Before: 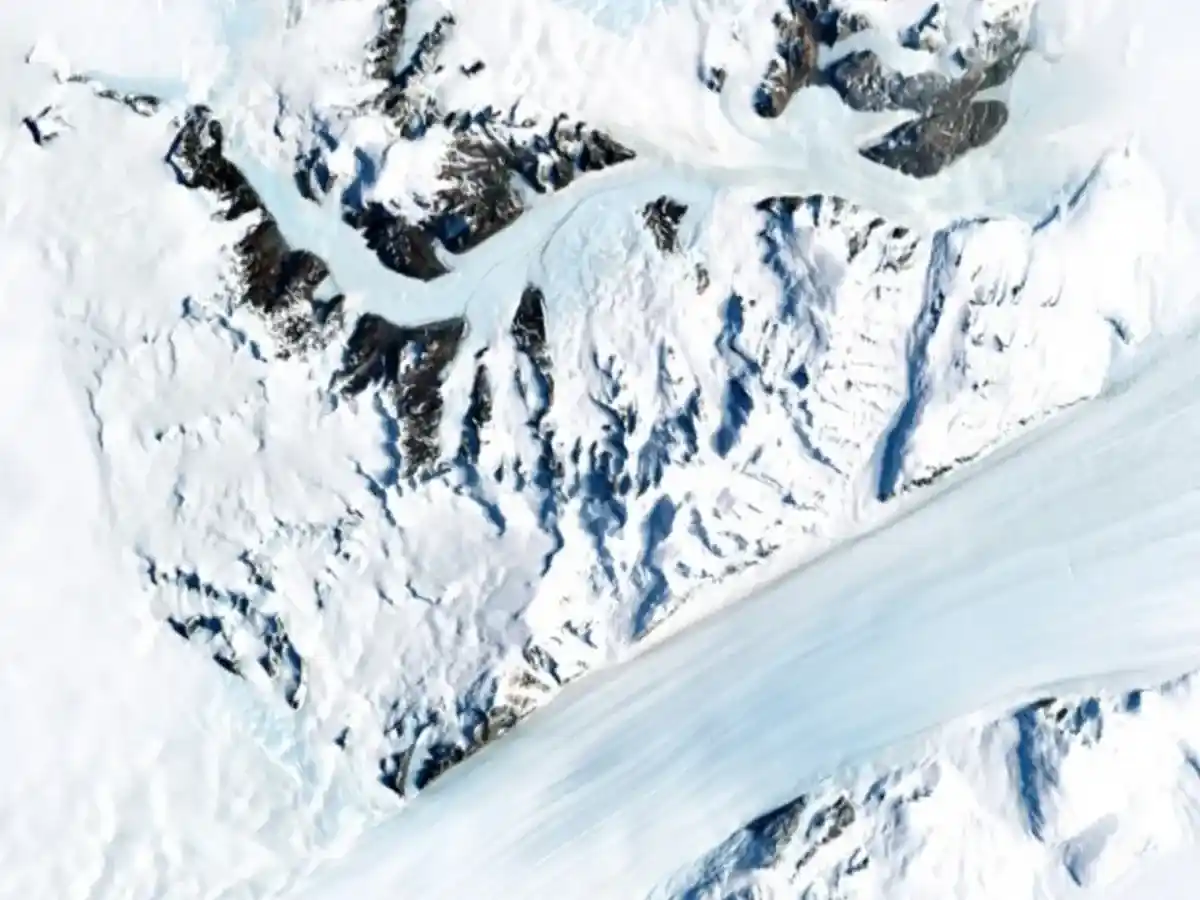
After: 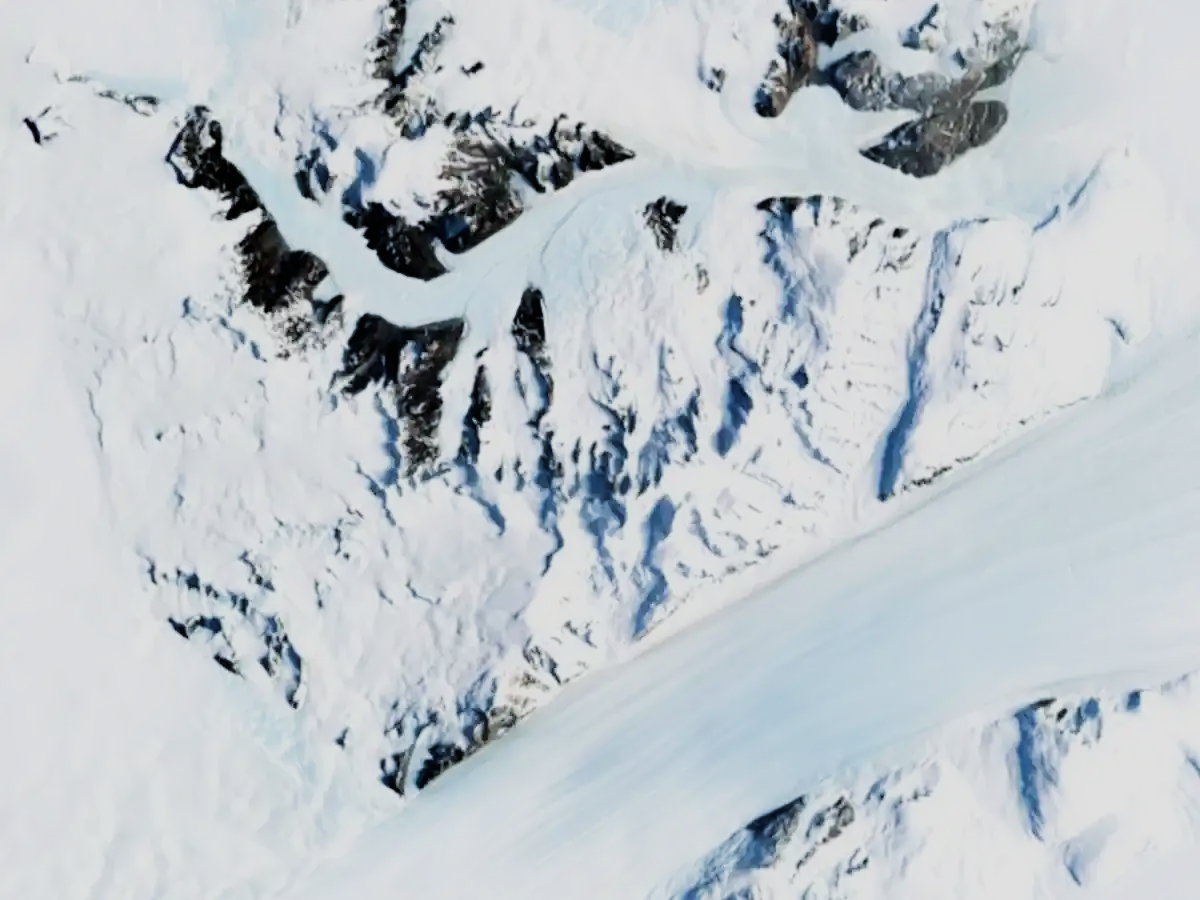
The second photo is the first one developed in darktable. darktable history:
contrast equalizer: y [[0.5, 0.486, 0.447, 0.446, 0.489, 0.5], [0.5 ×6], [0.5 ×6], [0 ×6], [0 ×6]]
filmic rgb: black relative exposure -7.65 EV, white relative exposure 4.56 EV, hardness 3.61, contrast 1.25
